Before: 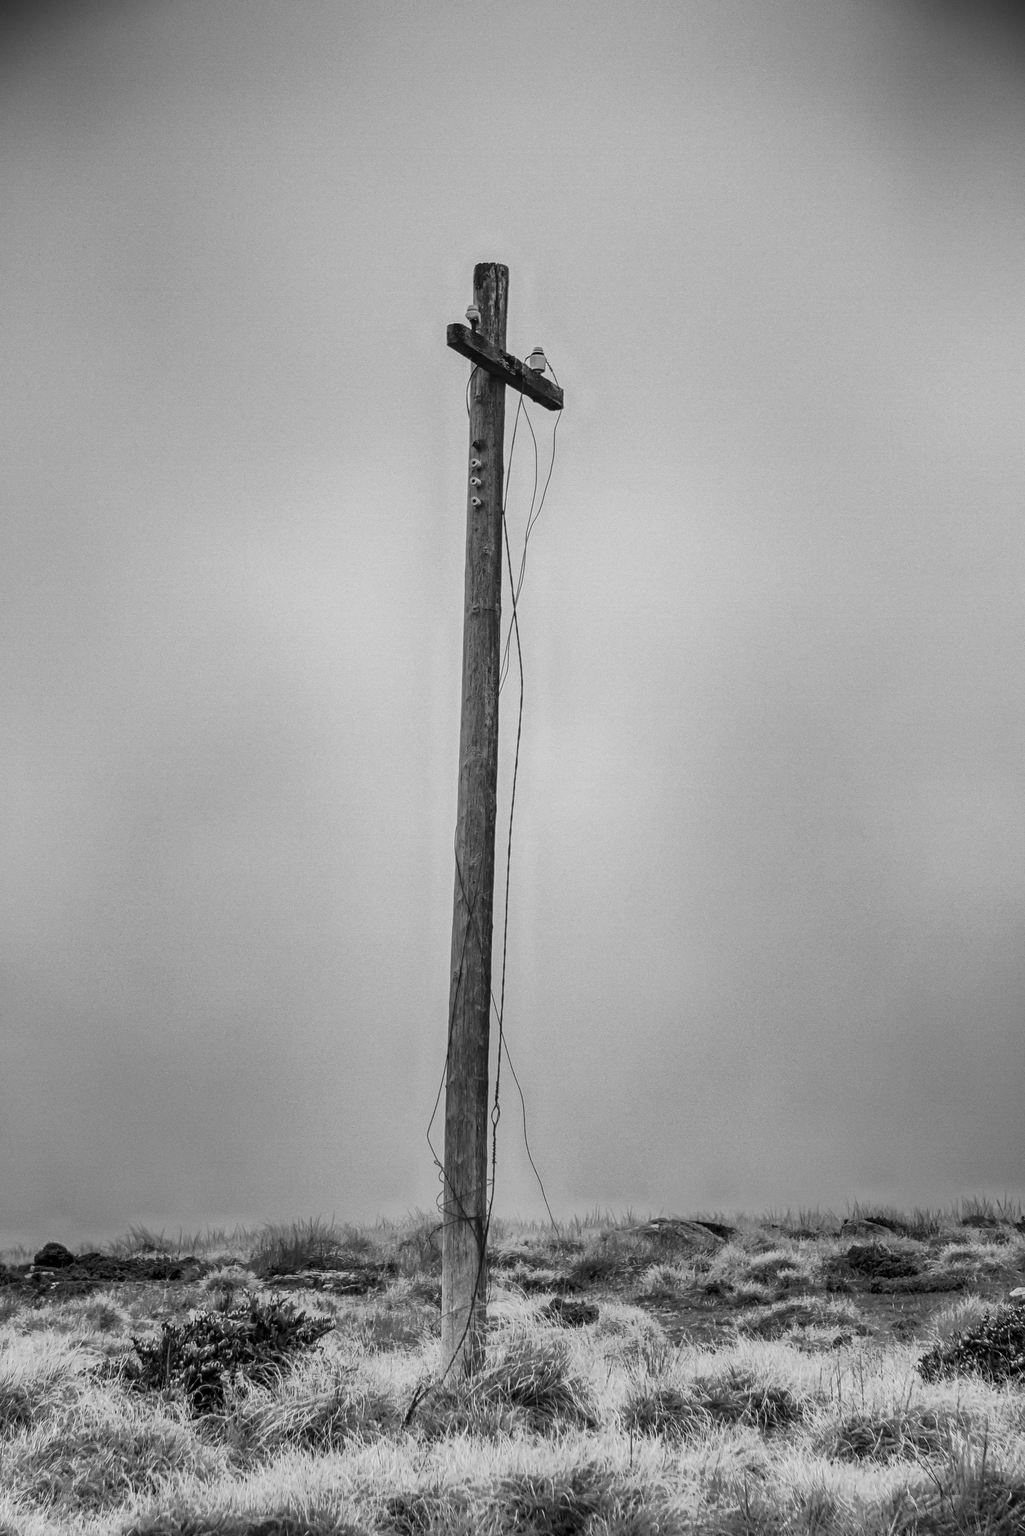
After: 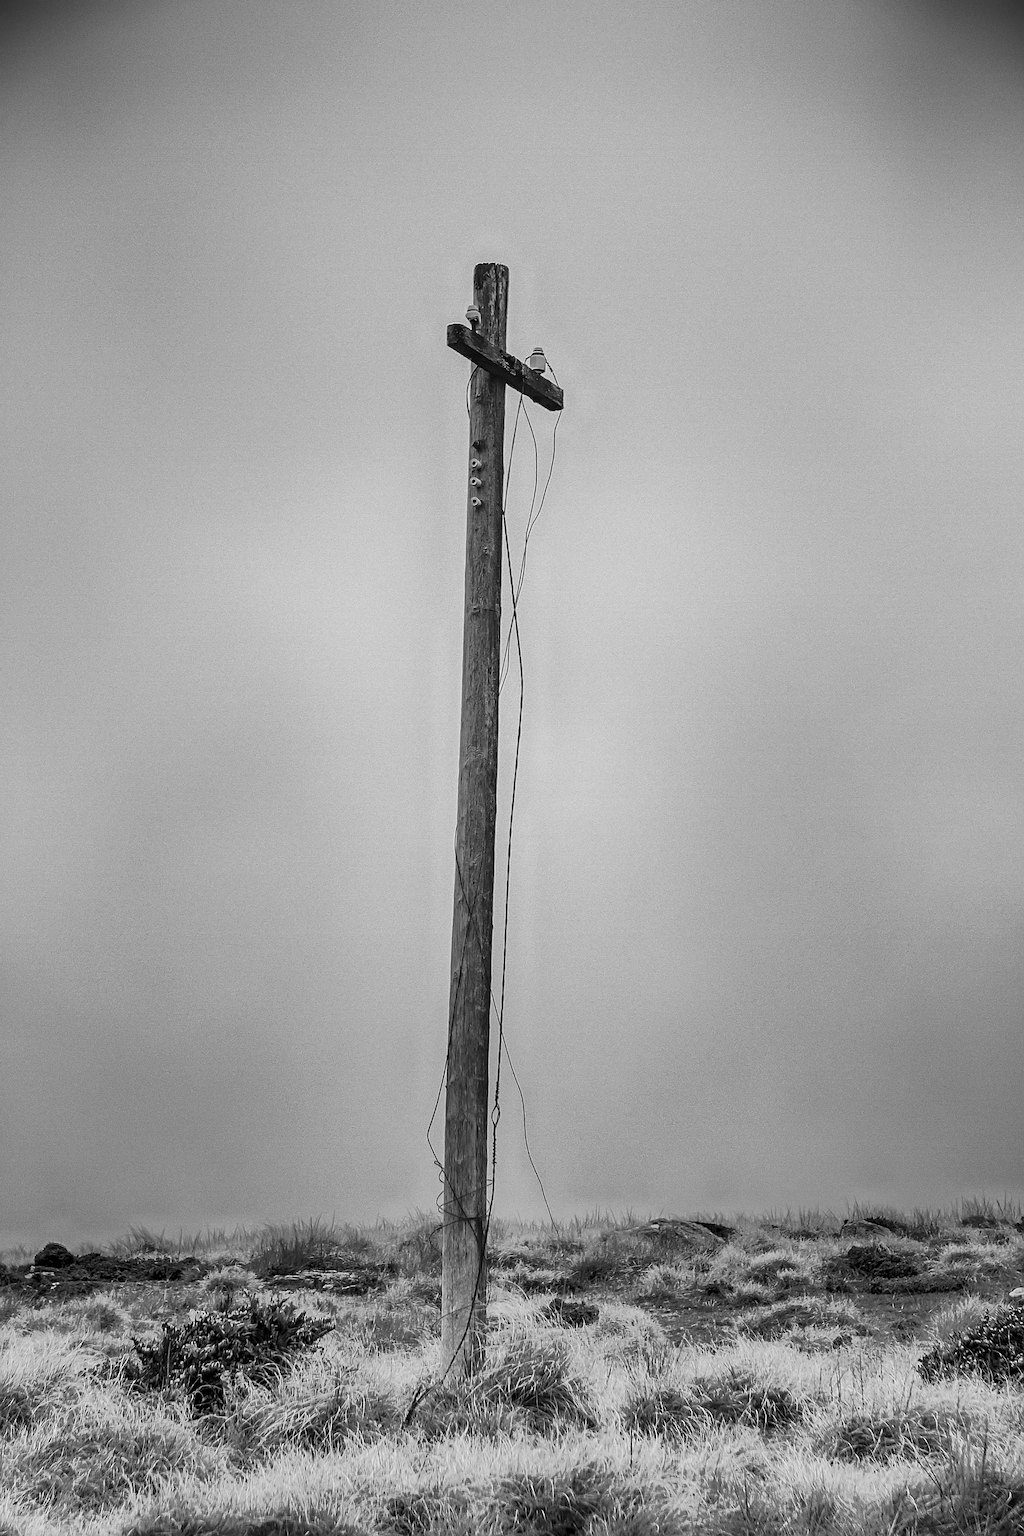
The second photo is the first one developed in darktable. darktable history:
sharpen: amount 0.742
